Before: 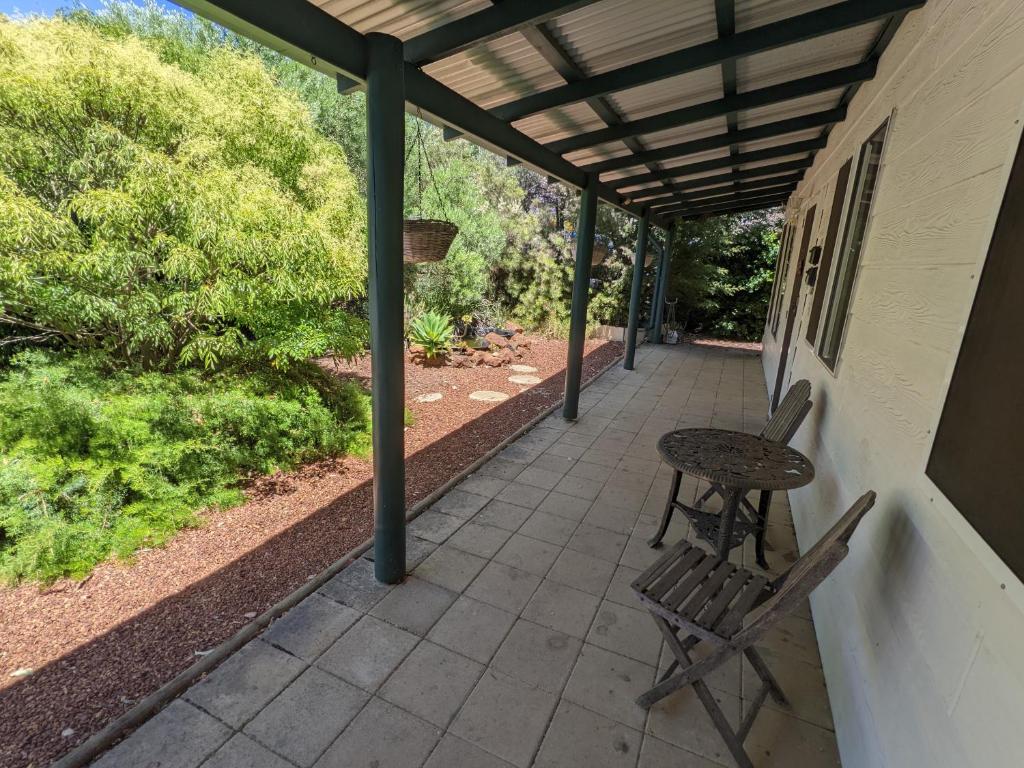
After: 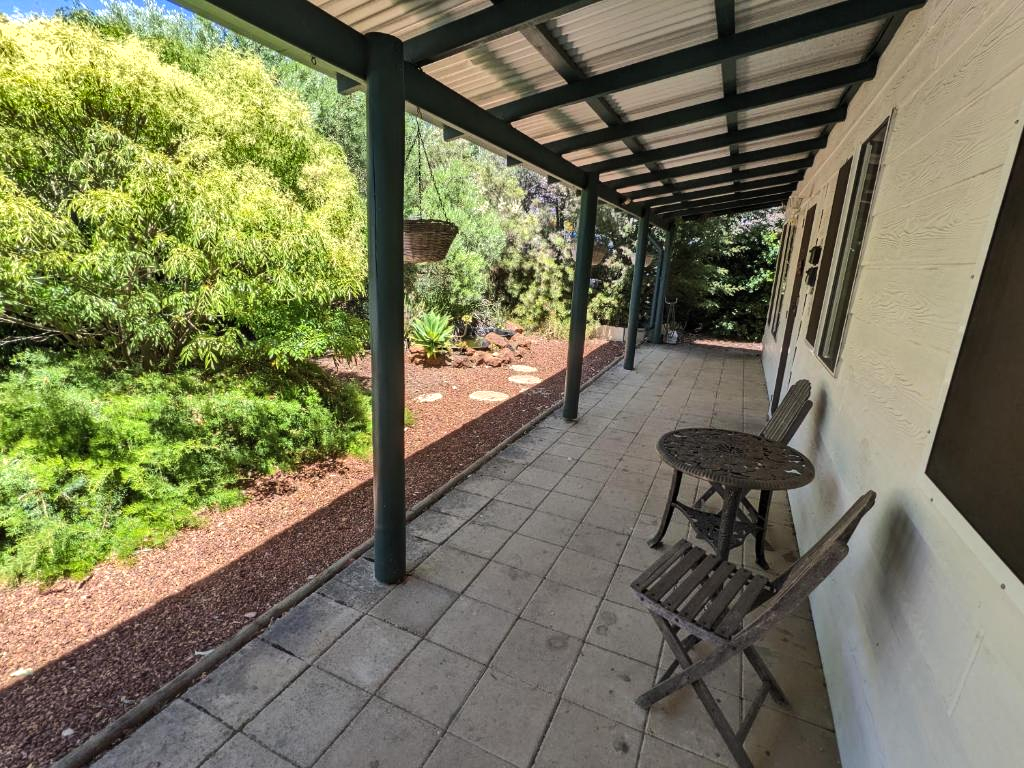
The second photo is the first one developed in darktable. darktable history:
tone equalizer: -8 EV -0.428 EV, -7 EV -0.356 EV, -6 EV -0.319 EV, -5 EV -0.253 EV, -3 EV 0.247 EV, -2 EV 0.333 EV, -1 EV 0.398 EV, +0 EV 0.408 EV, edges refinement/feathering 500, mask exposure compensation -1.57 EV, preserve details no
shadows and highlights: shadows 74.16, highlights -61, soften with gaussian
